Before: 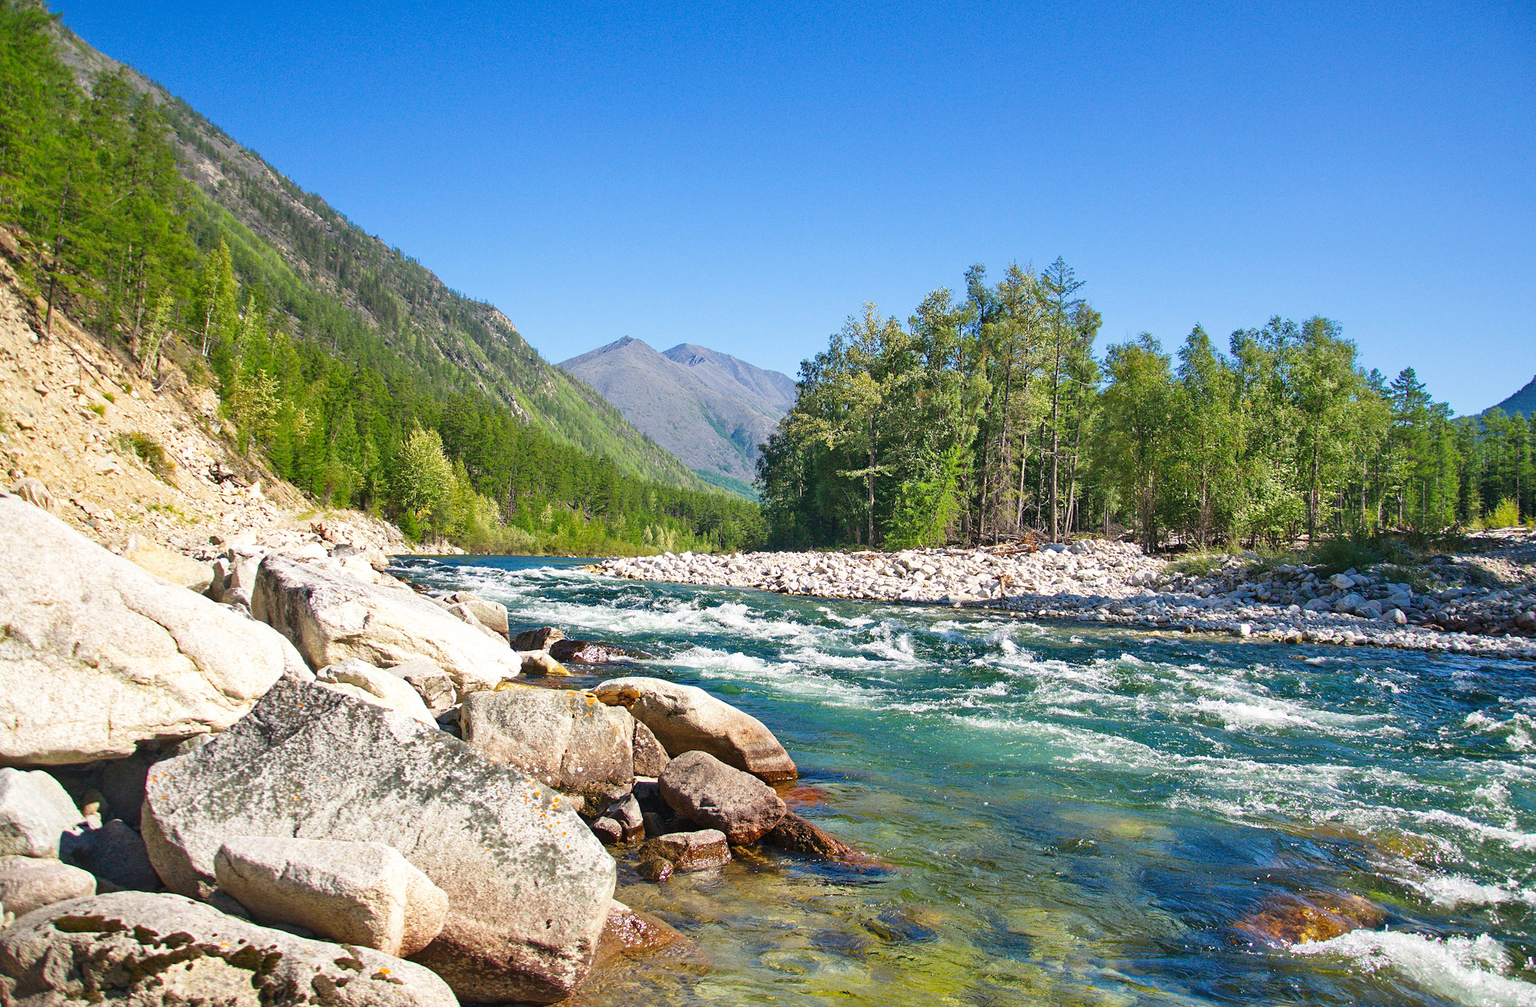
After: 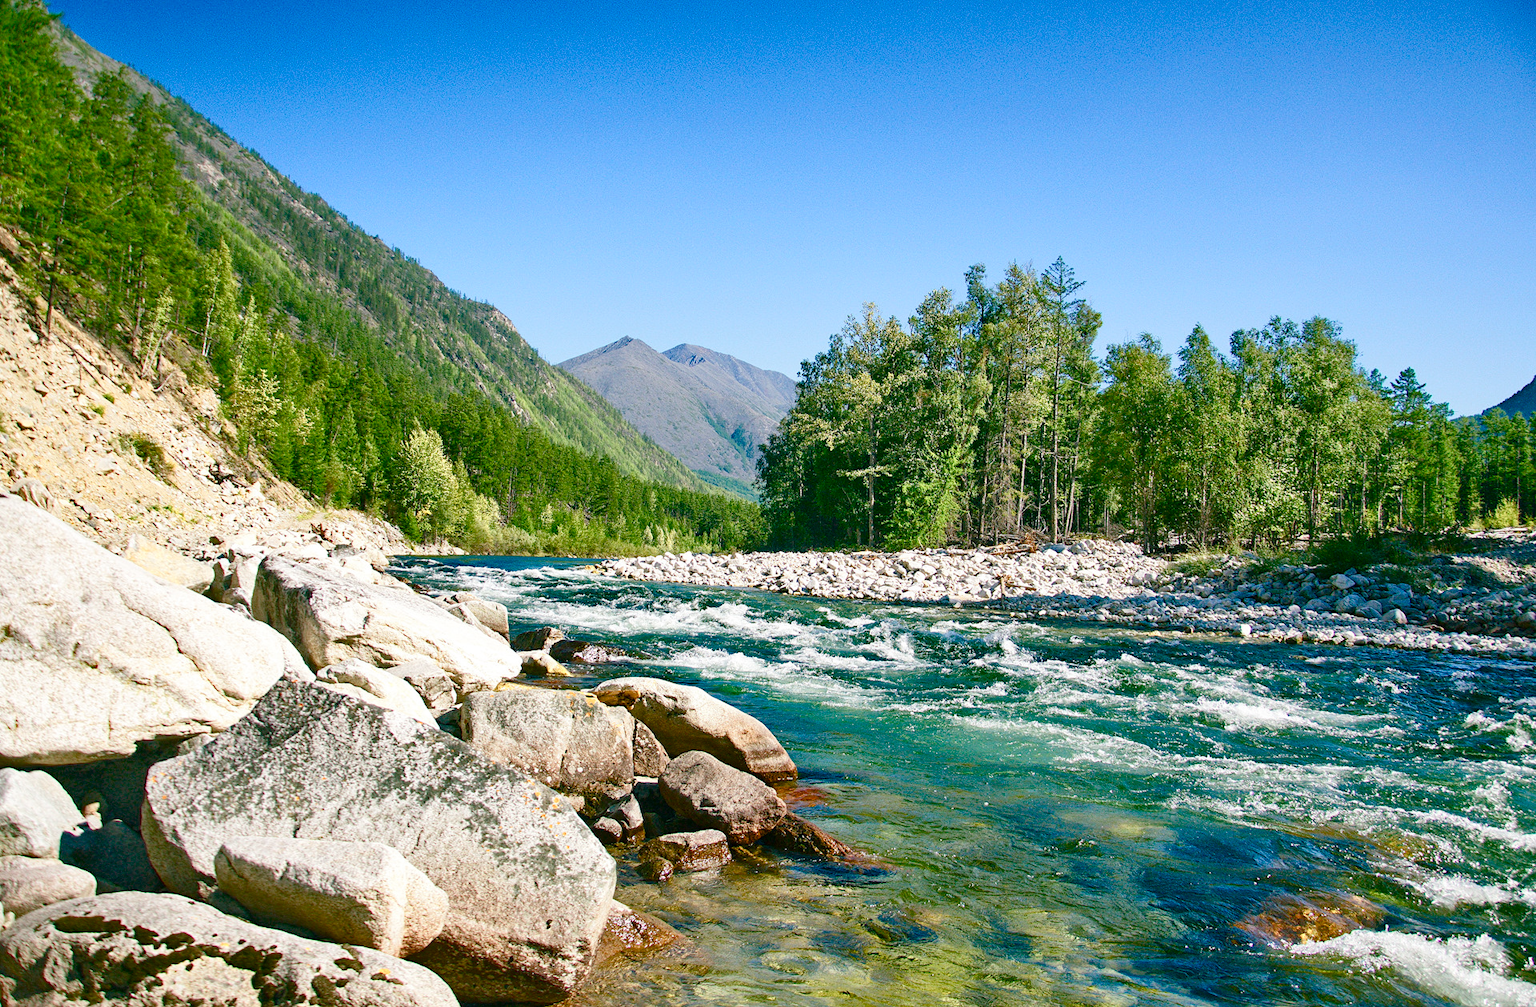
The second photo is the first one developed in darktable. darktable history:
color balance rgb: shadows lift › chroma 11.831%, shadows lift › hue 132.29°, perceptual saturation grading › global saturation 20%, perceptual saturation grading › highlights -49.182%, perceptual saturation grading › shadows 25.308%, global vibrance 16.468%, saturation formula JzAzBz (2021)
shadows and highlights: shadows 36.73, highlights -27.53, soften with gaussian
